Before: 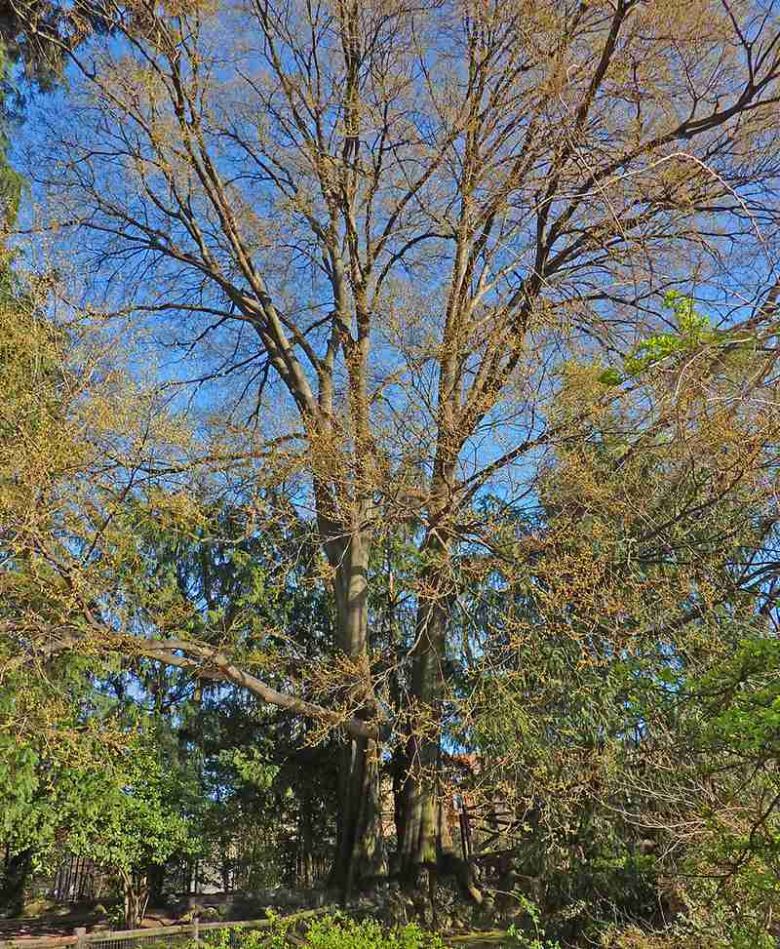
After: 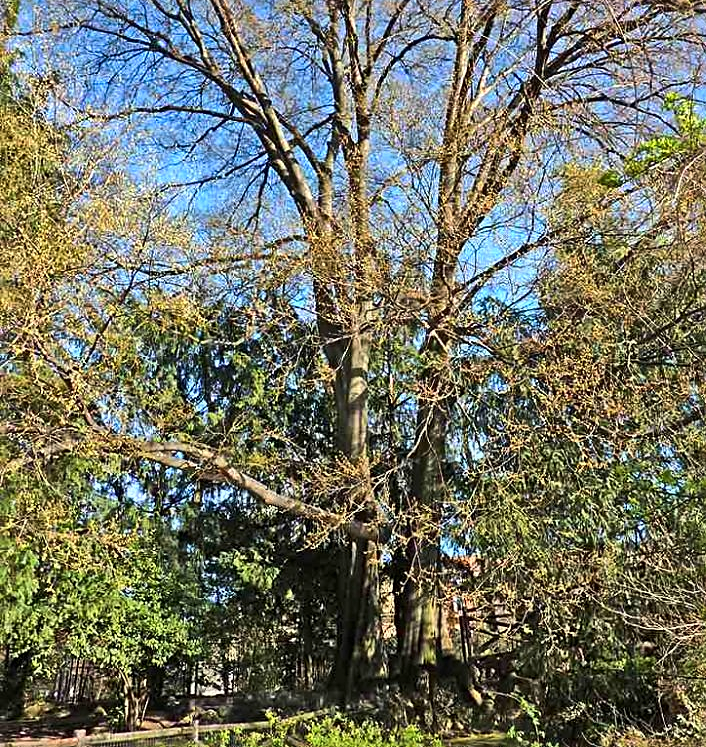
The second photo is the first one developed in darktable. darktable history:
crop: top 20.916%, right 9.437%, bottom 0.316%
sharpen: radius 2.529, amount 0.323
tone equalizer: -8 EV -0.75 EV, -7 EV -0.7 EV, -6 EV -0.6 EV, -5 EV -0.4 EV, -3 EV 0.4 EV, -2 EV 0.6 EV, -1 EV 0.7 EV, +0 EV 0.75 EV, edges refinement/feathering 500, mask exposure compensation -1.57 EV, preserve details no
shadows and highlights: low approximation 0.01, soften with gaussian
local contrast: mode bilateral grid, contrast 20, coarseness 50, detail 120%, midtone range 0.2
